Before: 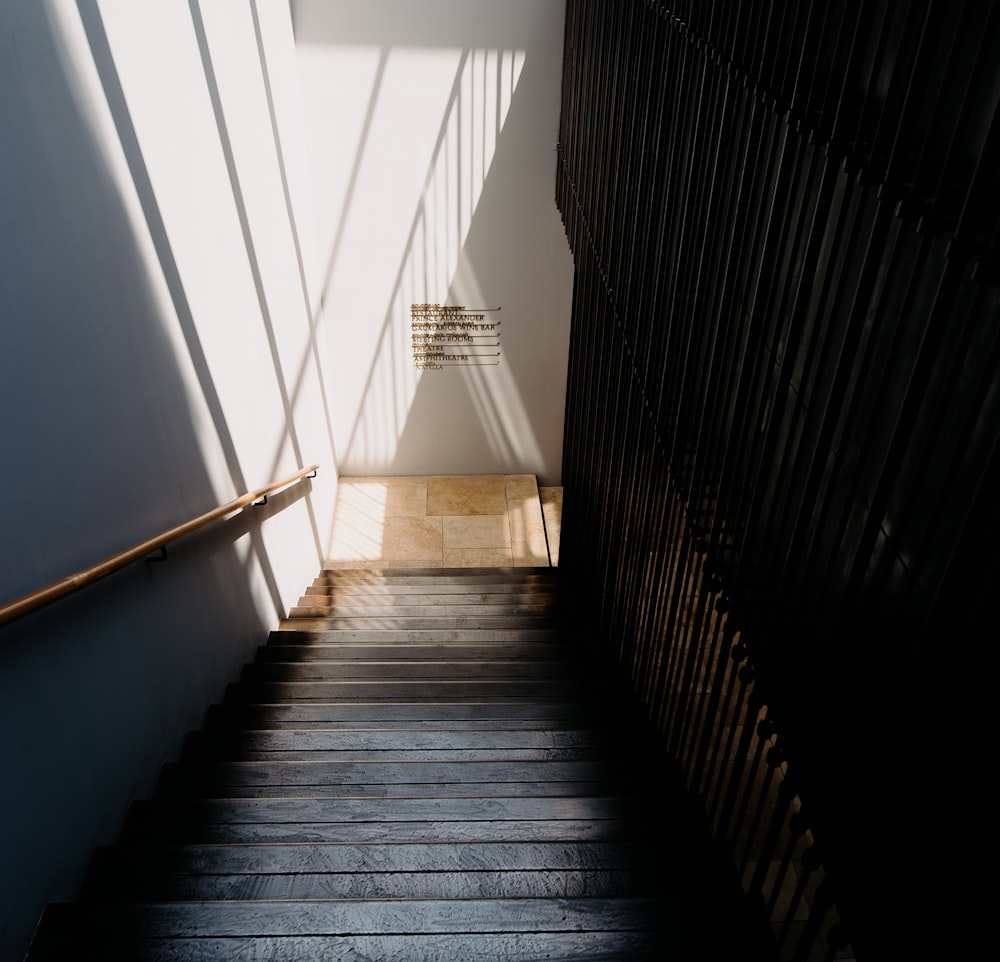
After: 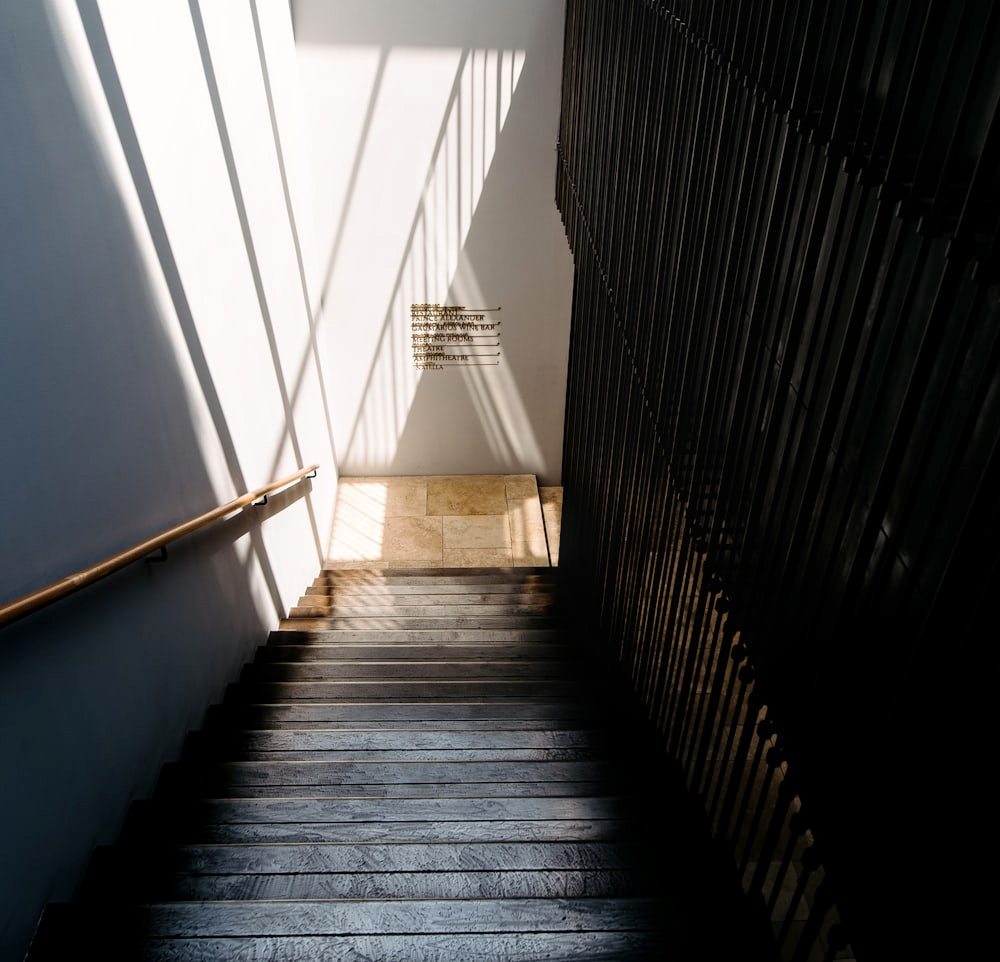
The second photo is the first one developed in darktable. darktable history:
exposure: exposure 0.258 EV, compensate highlight preservation false
local contrast: on, module defaults
